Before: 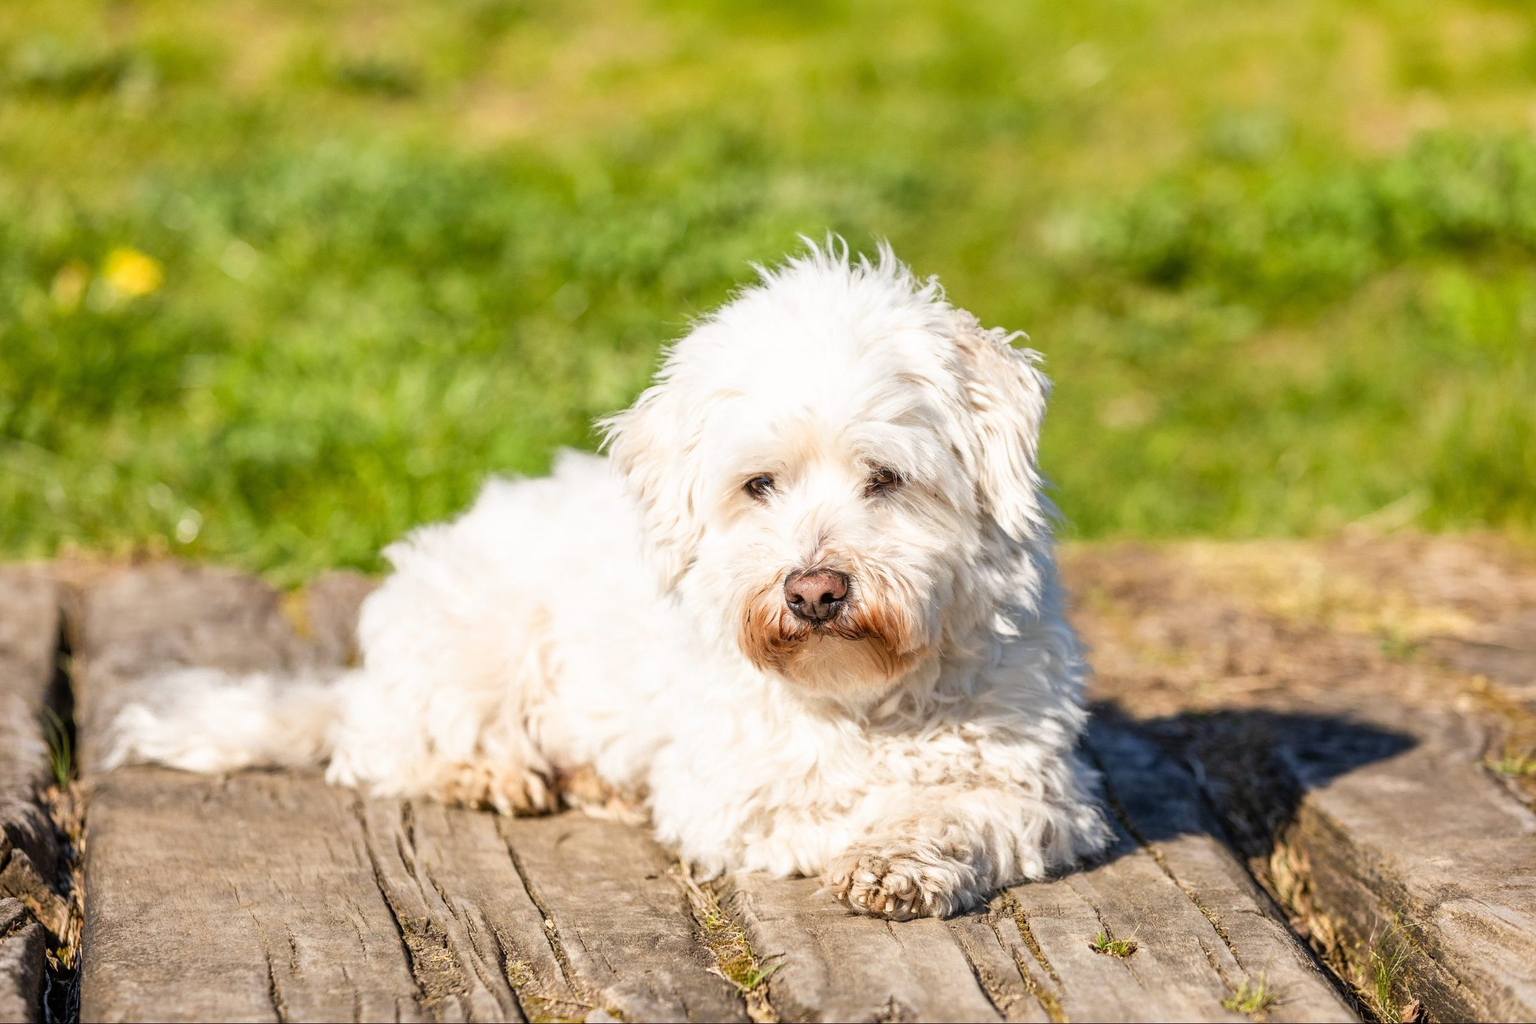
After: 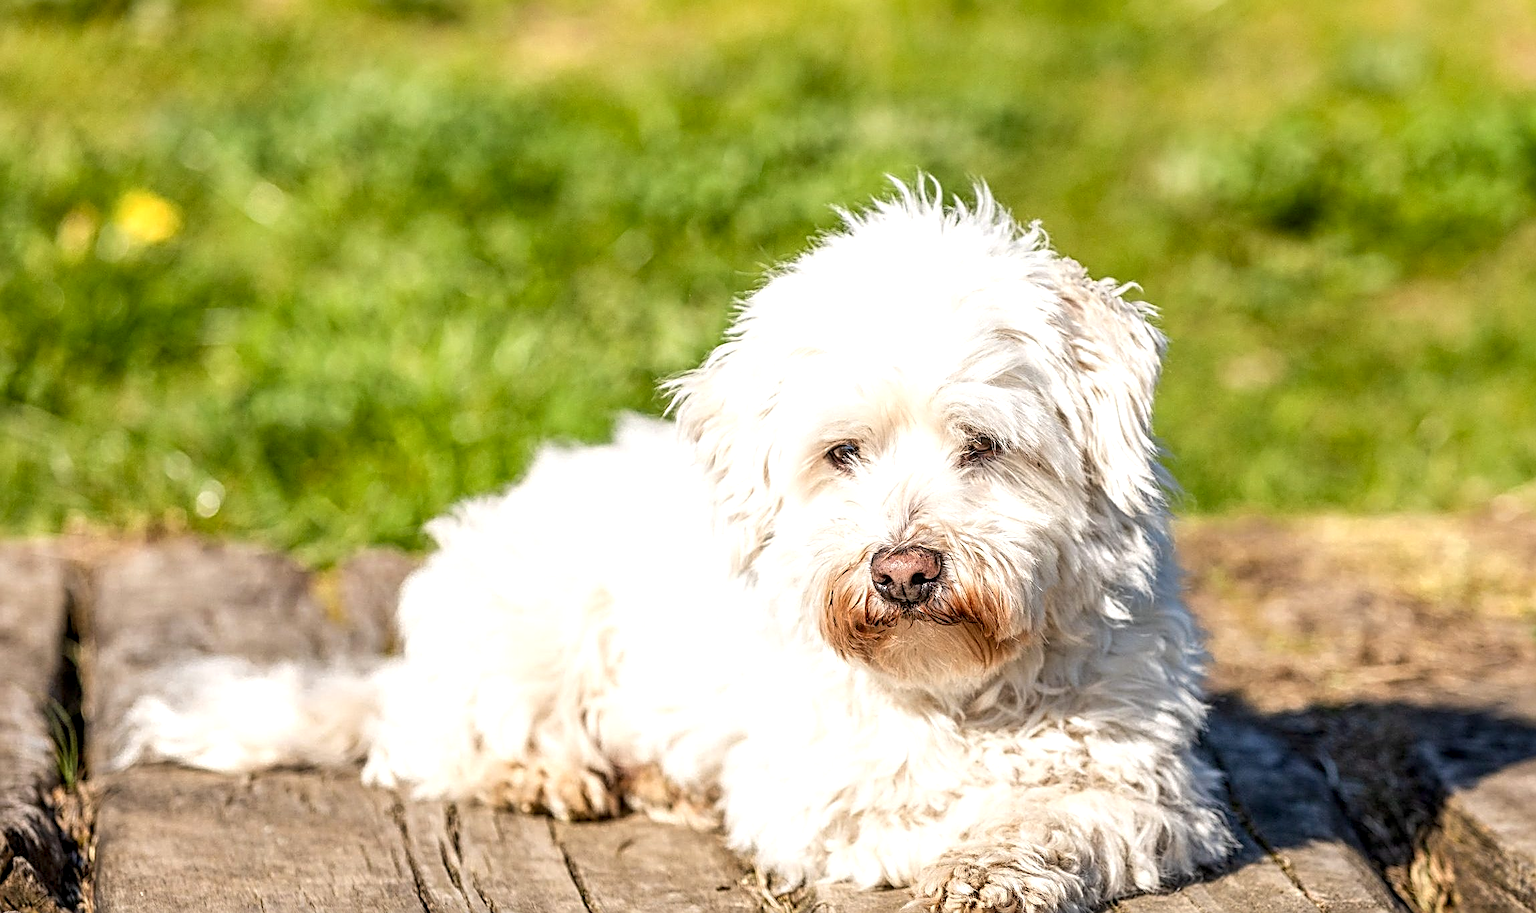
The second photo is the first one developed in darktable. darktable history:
crop: top 7.542%, right 9.903%, bottom 12.079%
sharpen: radius 3.011, amount 0.77
local contrast: highlights 37%, detail 135%
exposure: exposure 0.125 EV, compensate exposure bias true, compensate highlight preservation false
